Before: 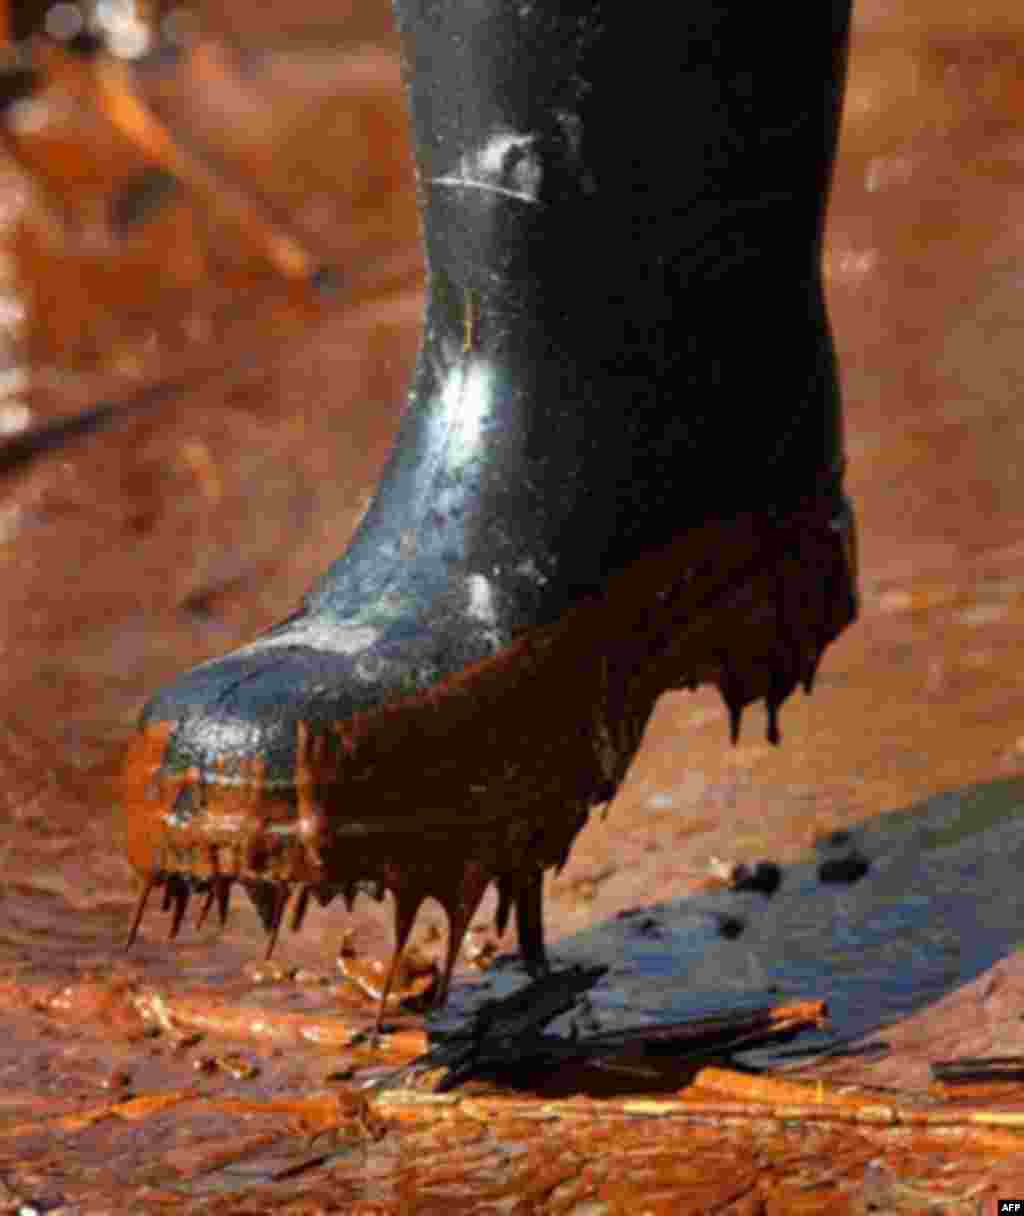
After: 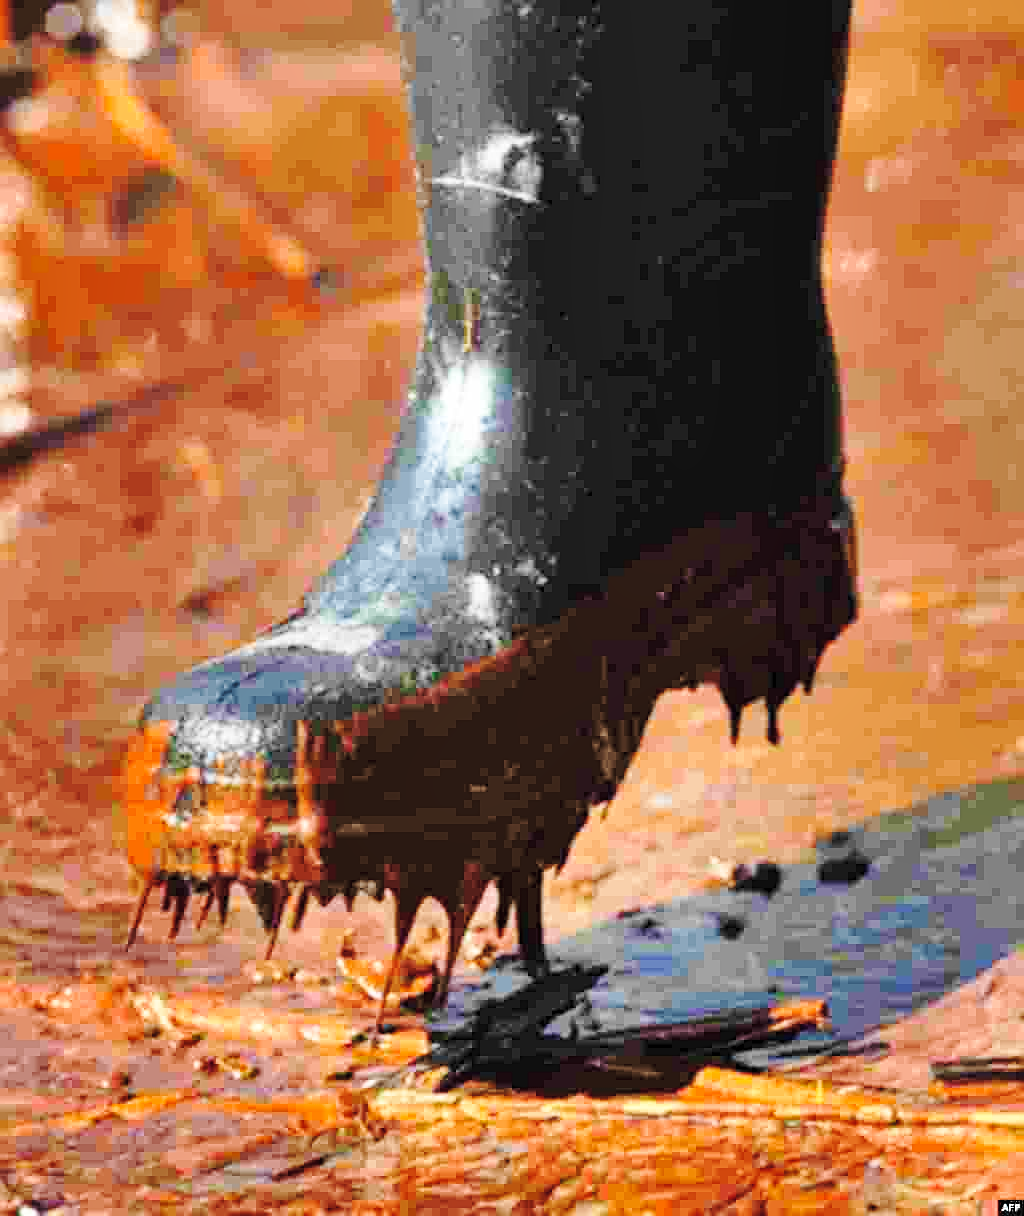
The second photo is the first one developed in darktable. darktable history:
sharpen: on, module defaults
shadows and highlights: shadows 39.91, highlights -52.6, low approximation 0.01, soften with gaussian
contrast brightness saturation: brightness 0.144
base curve: curves: ch0 [(0, 0) (0.028, 0.03) (0.121, 0.232) (0.46, 0.748) (0.859, 0.968) (1, 1)], preserve colors none
